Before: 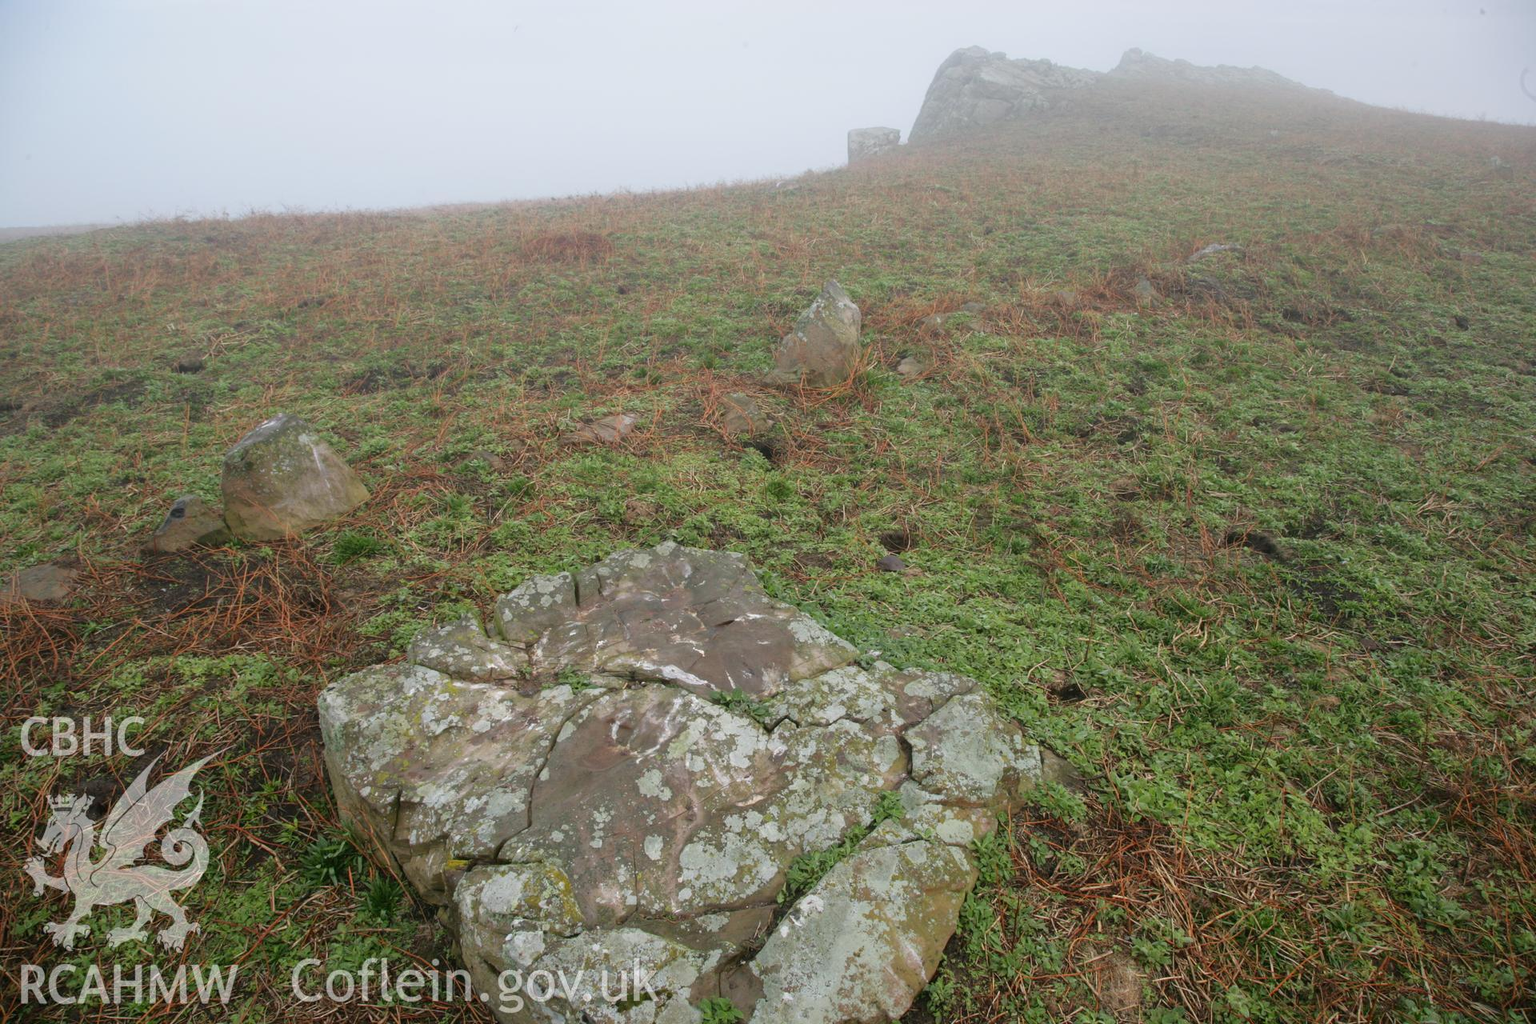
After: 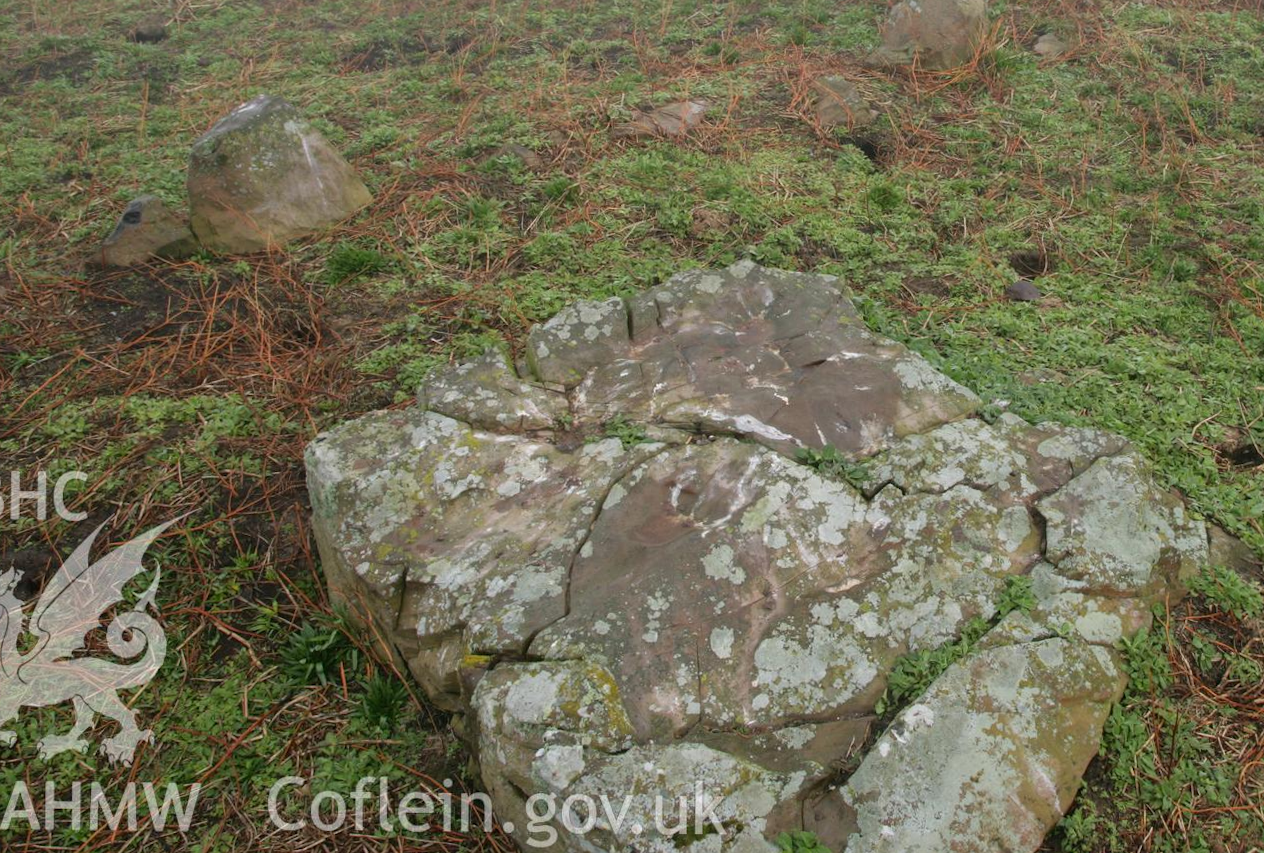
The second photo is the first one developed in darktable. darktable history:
crop and rotate: angle -0.674°, left 3.893%, top 32.134%, right 29.069%
tone equalizer: edges refinement/feathering 500, mask exposure compensation -1.57 EV, preserve details no
